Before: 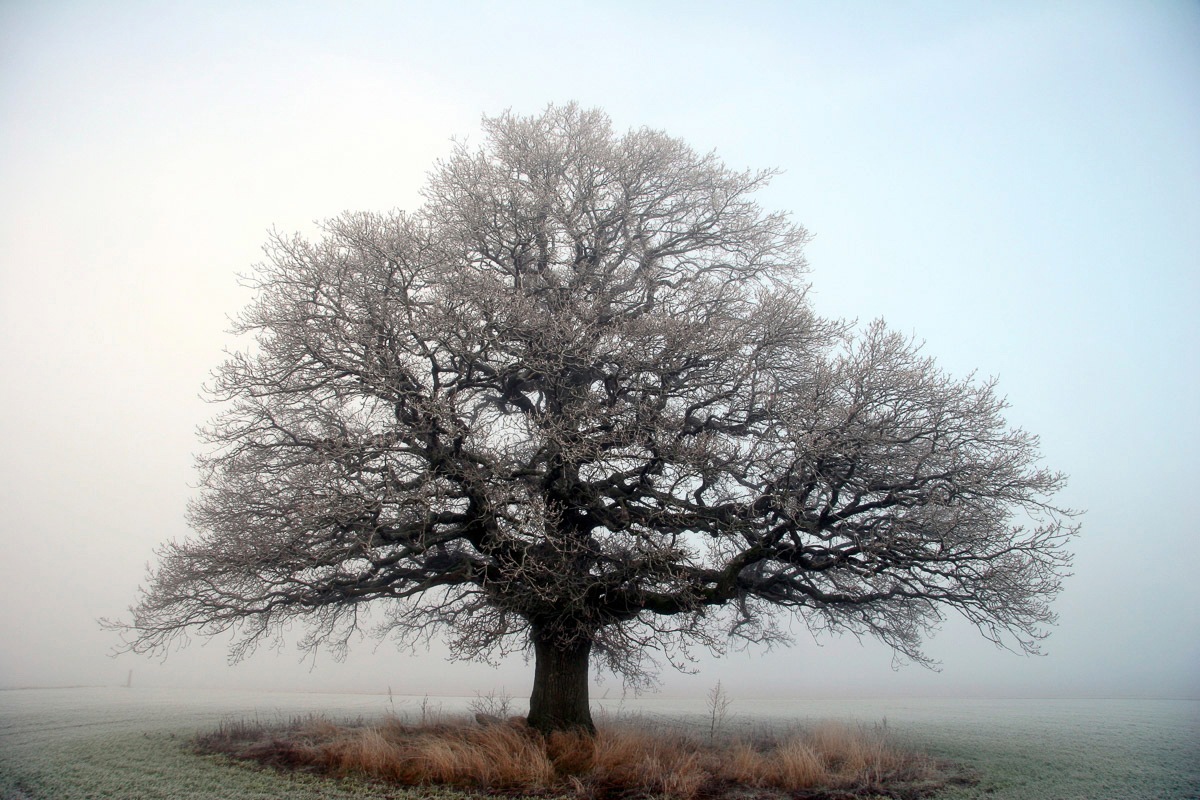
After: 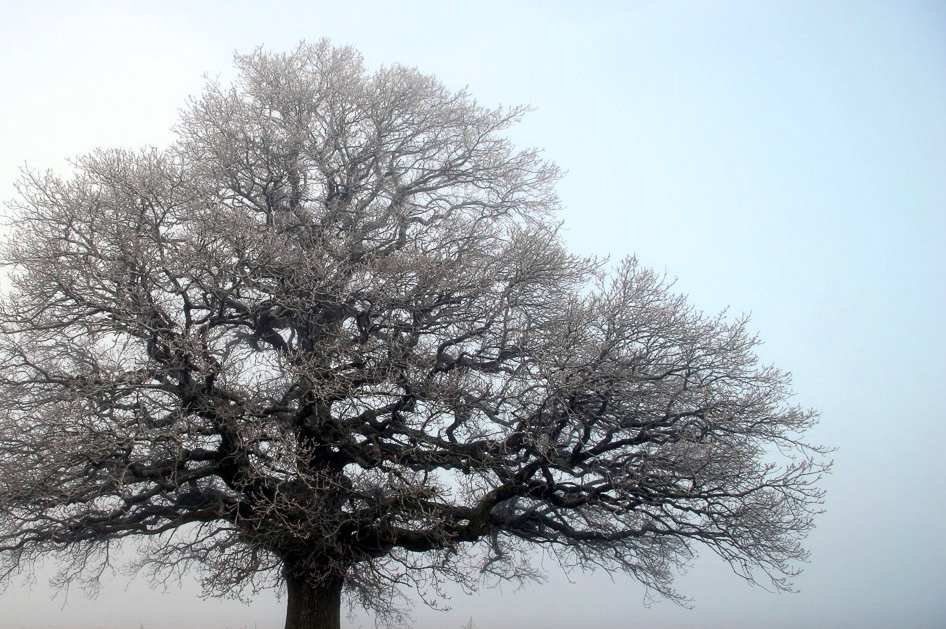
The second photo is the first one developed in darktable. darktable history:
white balance: red 0.988, blue 1.017
crop and rotate: left 20.74%, top 7.912%, right 0.375%, bottom 13.378%
